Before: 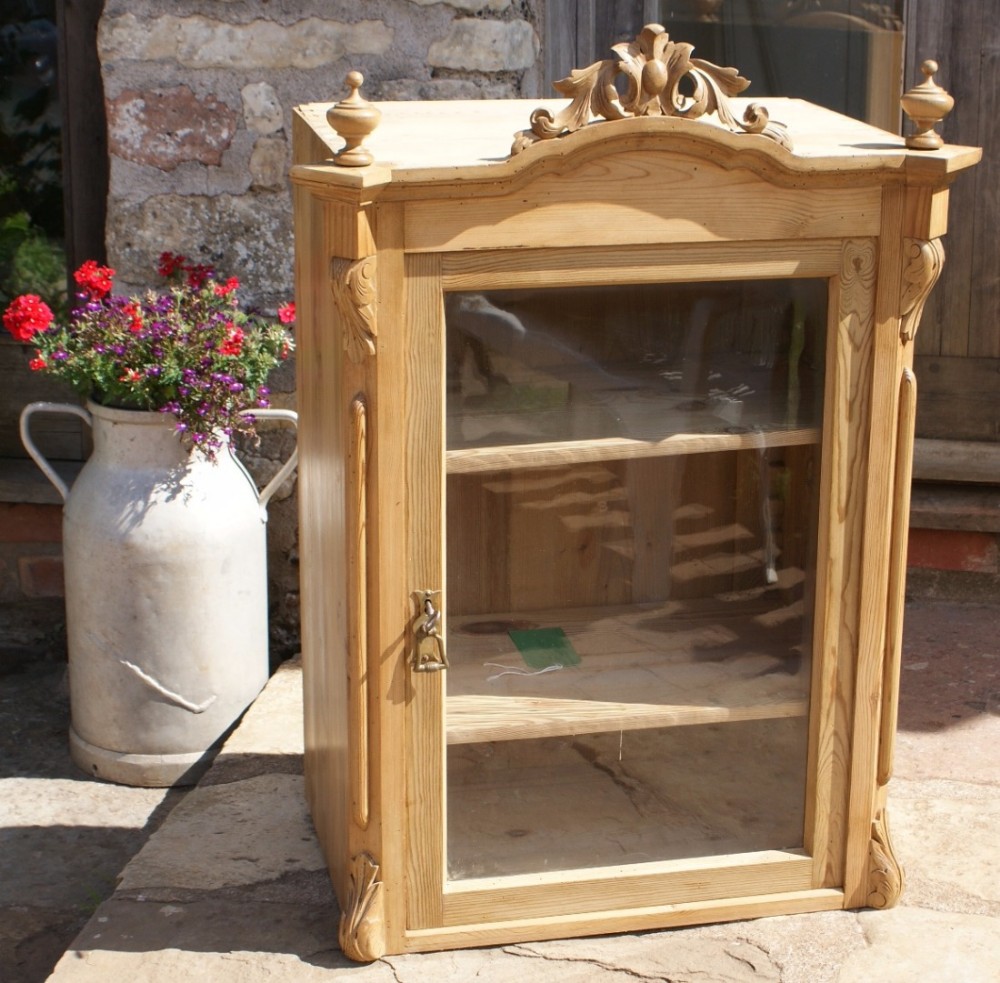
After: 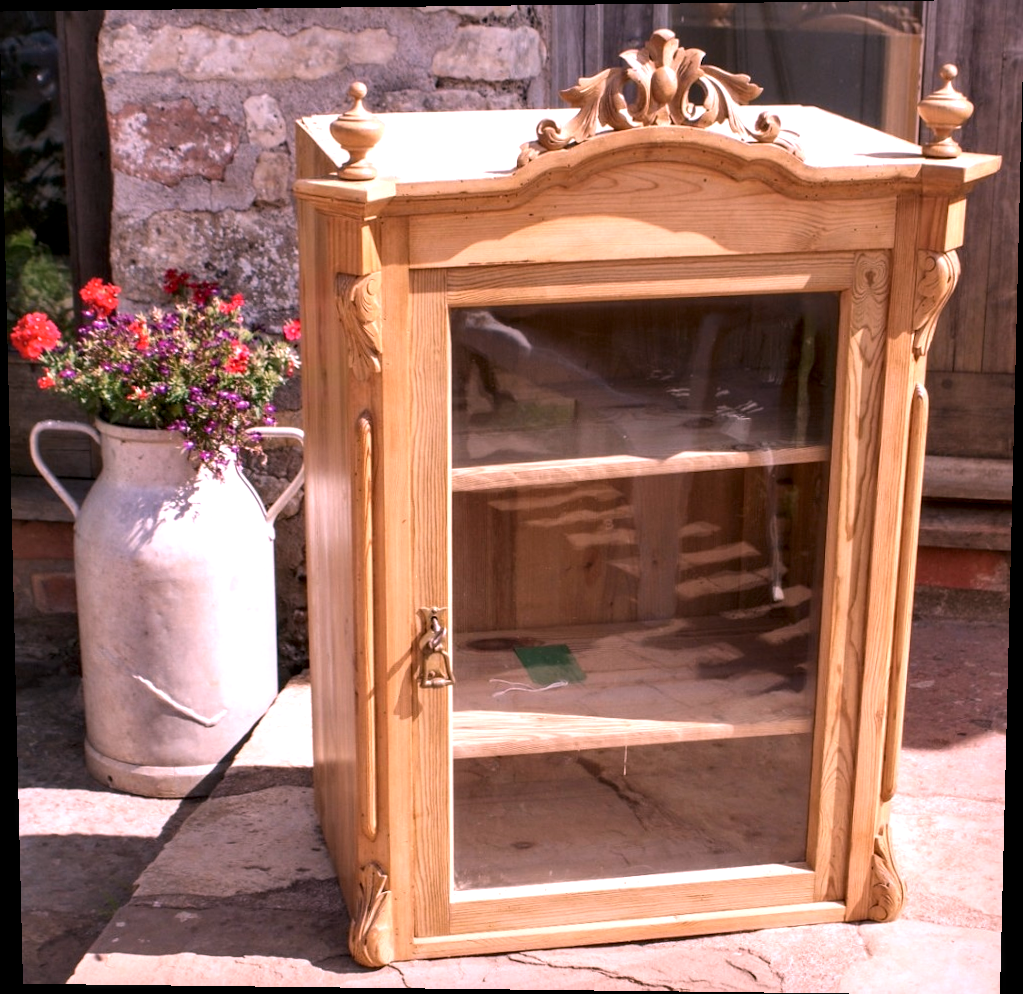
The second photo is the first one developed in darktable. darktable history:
white balance: red 1.188, blue 1.11
rotate and perspective: lens shift (vertical) 0.048, lens shift (horizontal) -0.024, automatic cropping off
local contrast: detail 135%, midtone range 0.75
